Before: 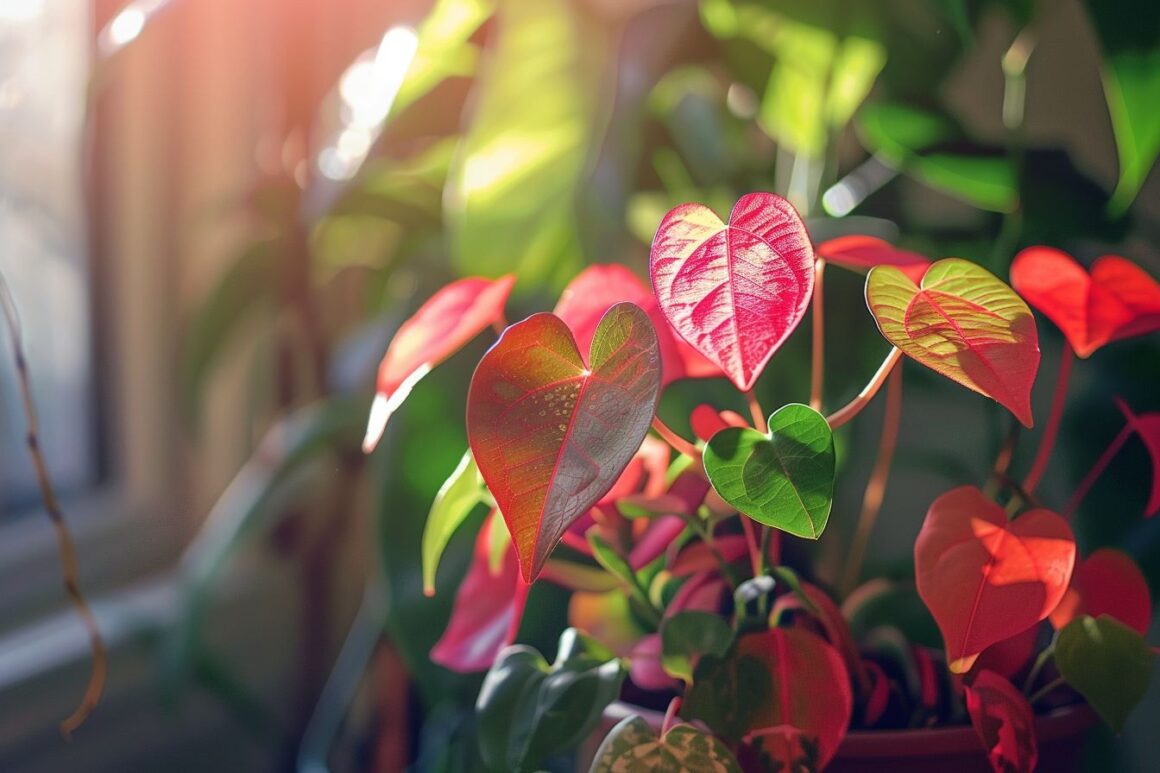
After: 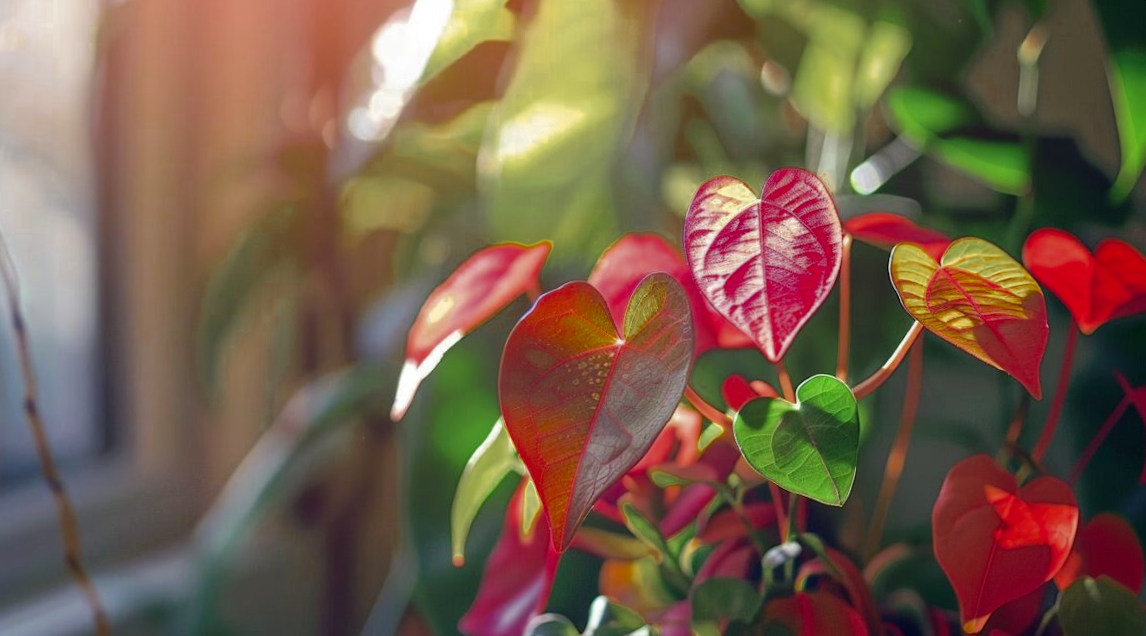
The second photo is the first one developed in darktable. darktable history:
exposure: compensate highlight preservation false
color zones: curves: ch0 [(0.11, 0.396) (0.195, 0.36) (0.25, 0.5) (0.303, 0.412) (0.357, 0.544) (0.75, 0.5) (0.967, 0.328)]; ch1 [(0, 0.468) (0.112, 0.512) (0.202, 0.6) (0.25, 0.5) (0.307, 0.352) (0.357, 0.544) (0.75, 0.5) (0.963, 0.524)]
crop and rotate: top 0%, bottom 11.49%
rotate and perspective: rotation 0.679°, lens shift (horizontal) 0.136, crop left 0.009, crop right 0.991, crop top 0.078, crop bottom 0.95
